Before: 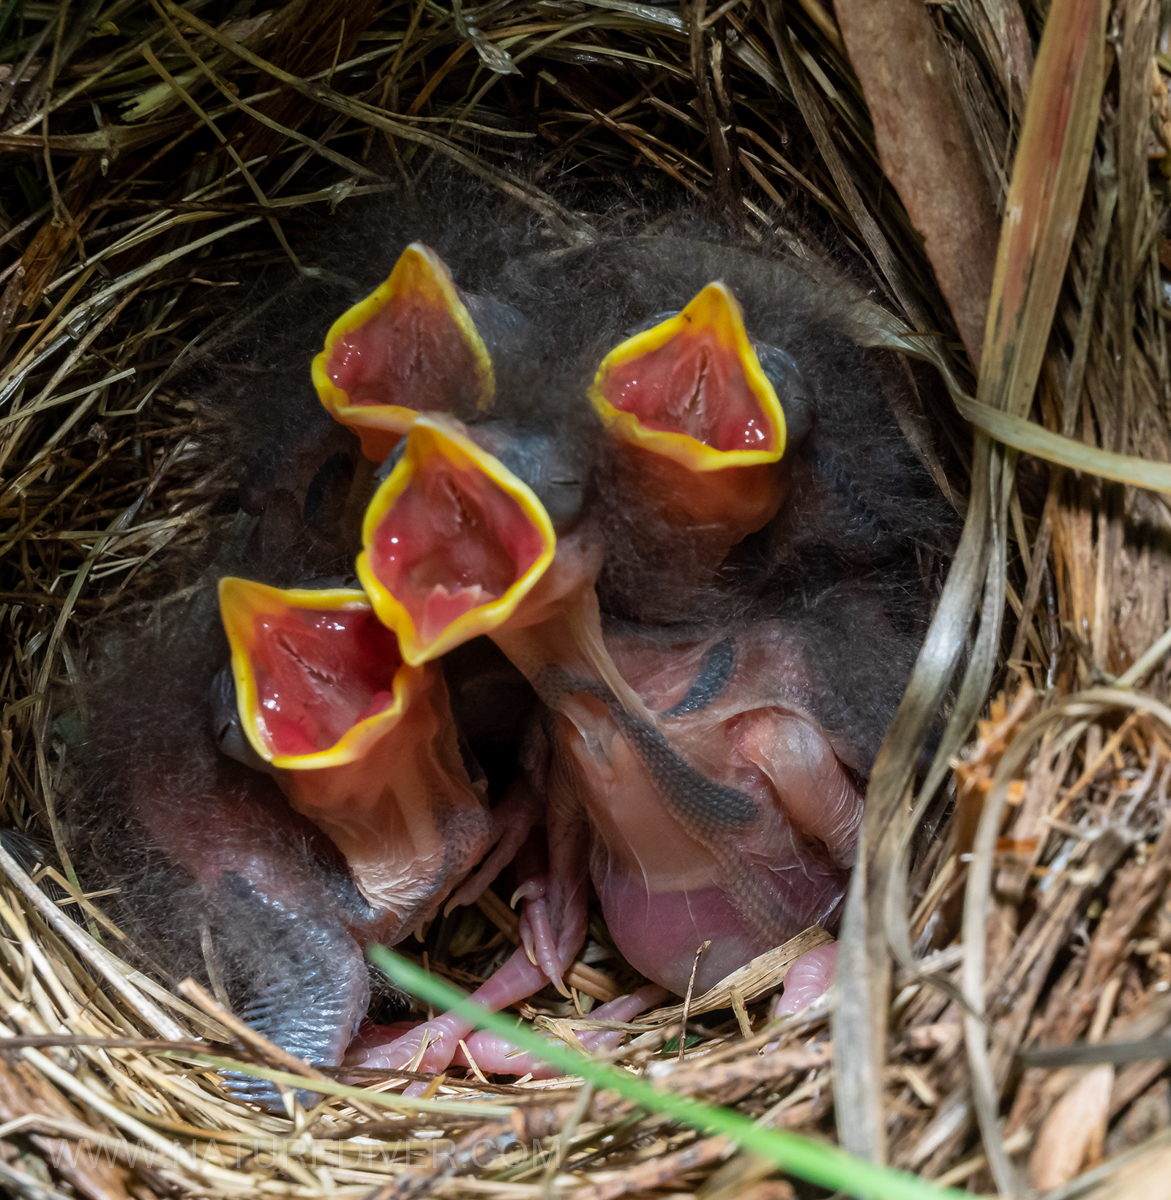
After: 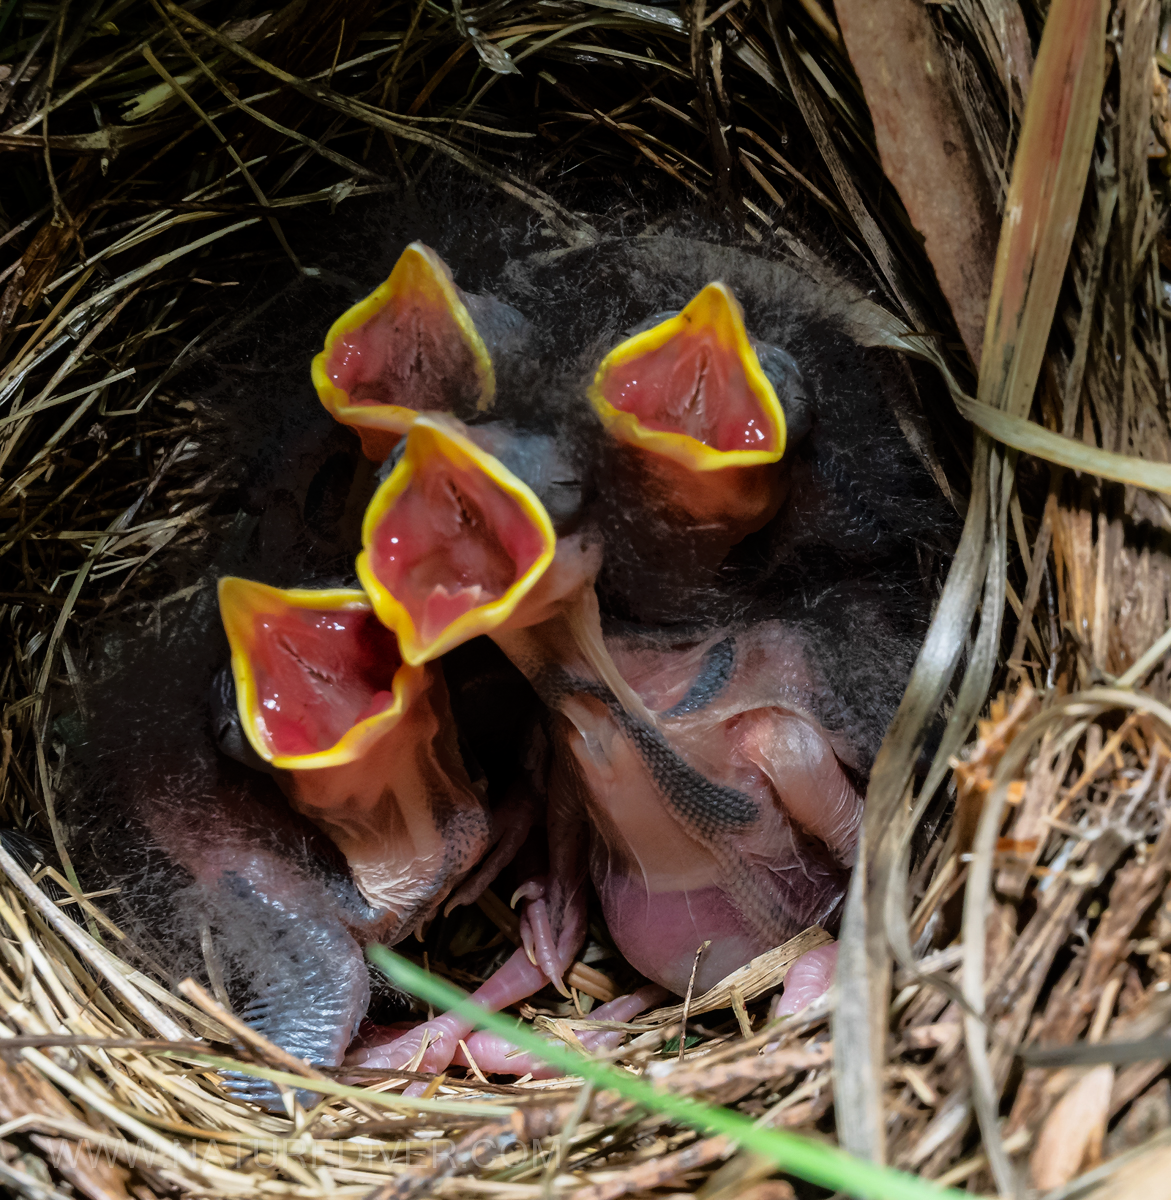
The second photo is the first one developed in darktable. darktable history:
tone equalizer: -8 EV -1.87 EV, -7 EV -1.14 EV, -6 EV -1.61 EV, edges refinement/feathering 500, mask exposure compensation -1.57 EV, preserve details no
